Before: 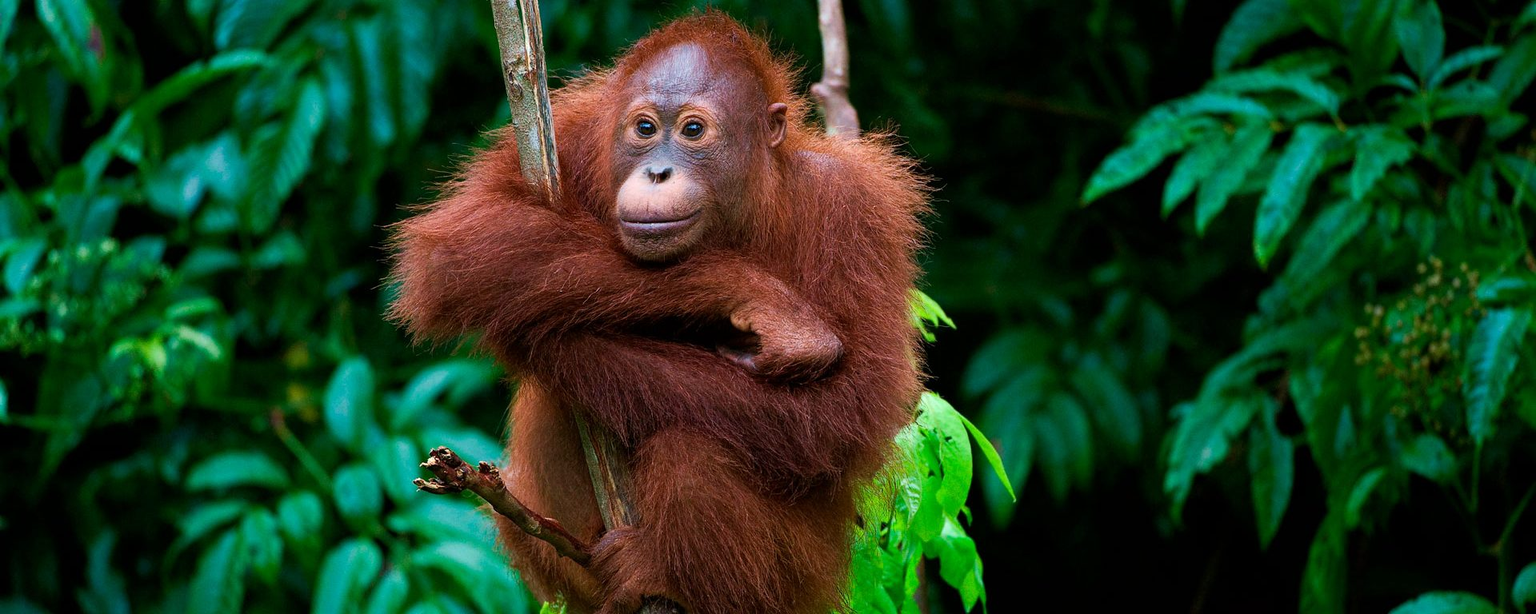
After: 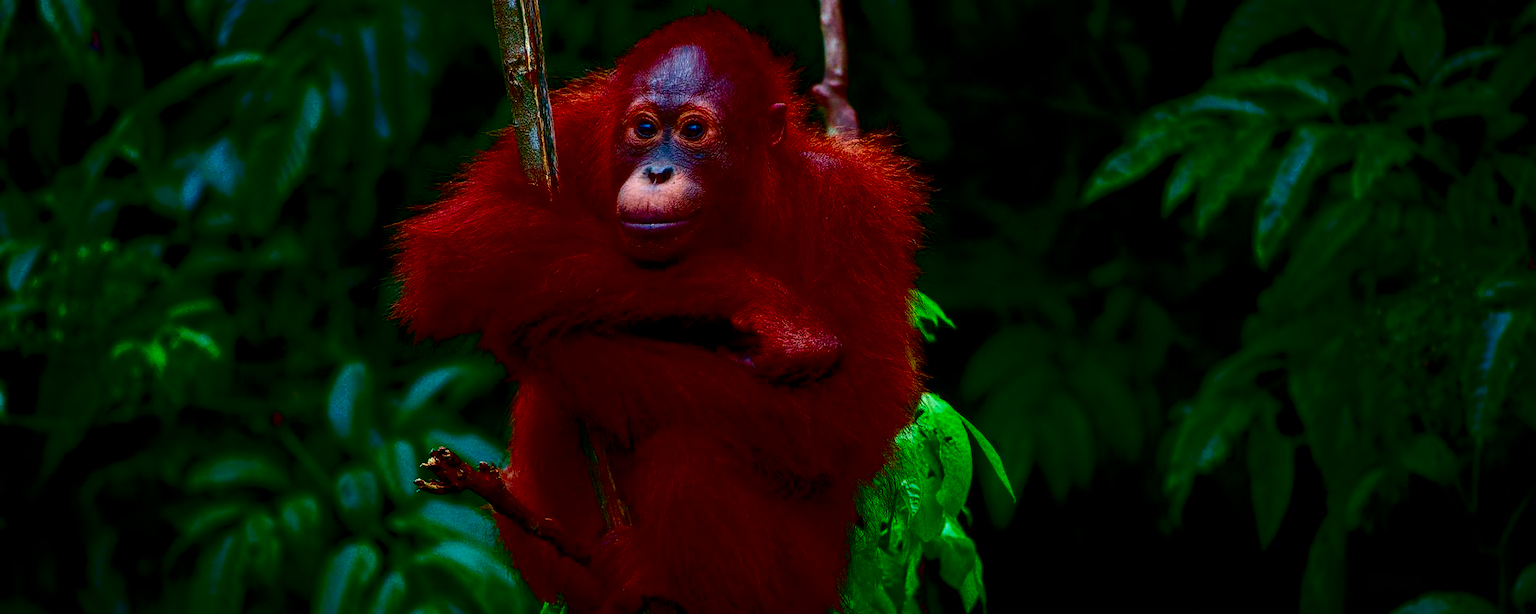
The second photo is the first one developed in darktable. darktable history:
contrast brightness saturation: brightness -1, saturation 1
local contrast: on, module defaults
vignetting: fall-off radius 100%, width/height ratio 1.337
